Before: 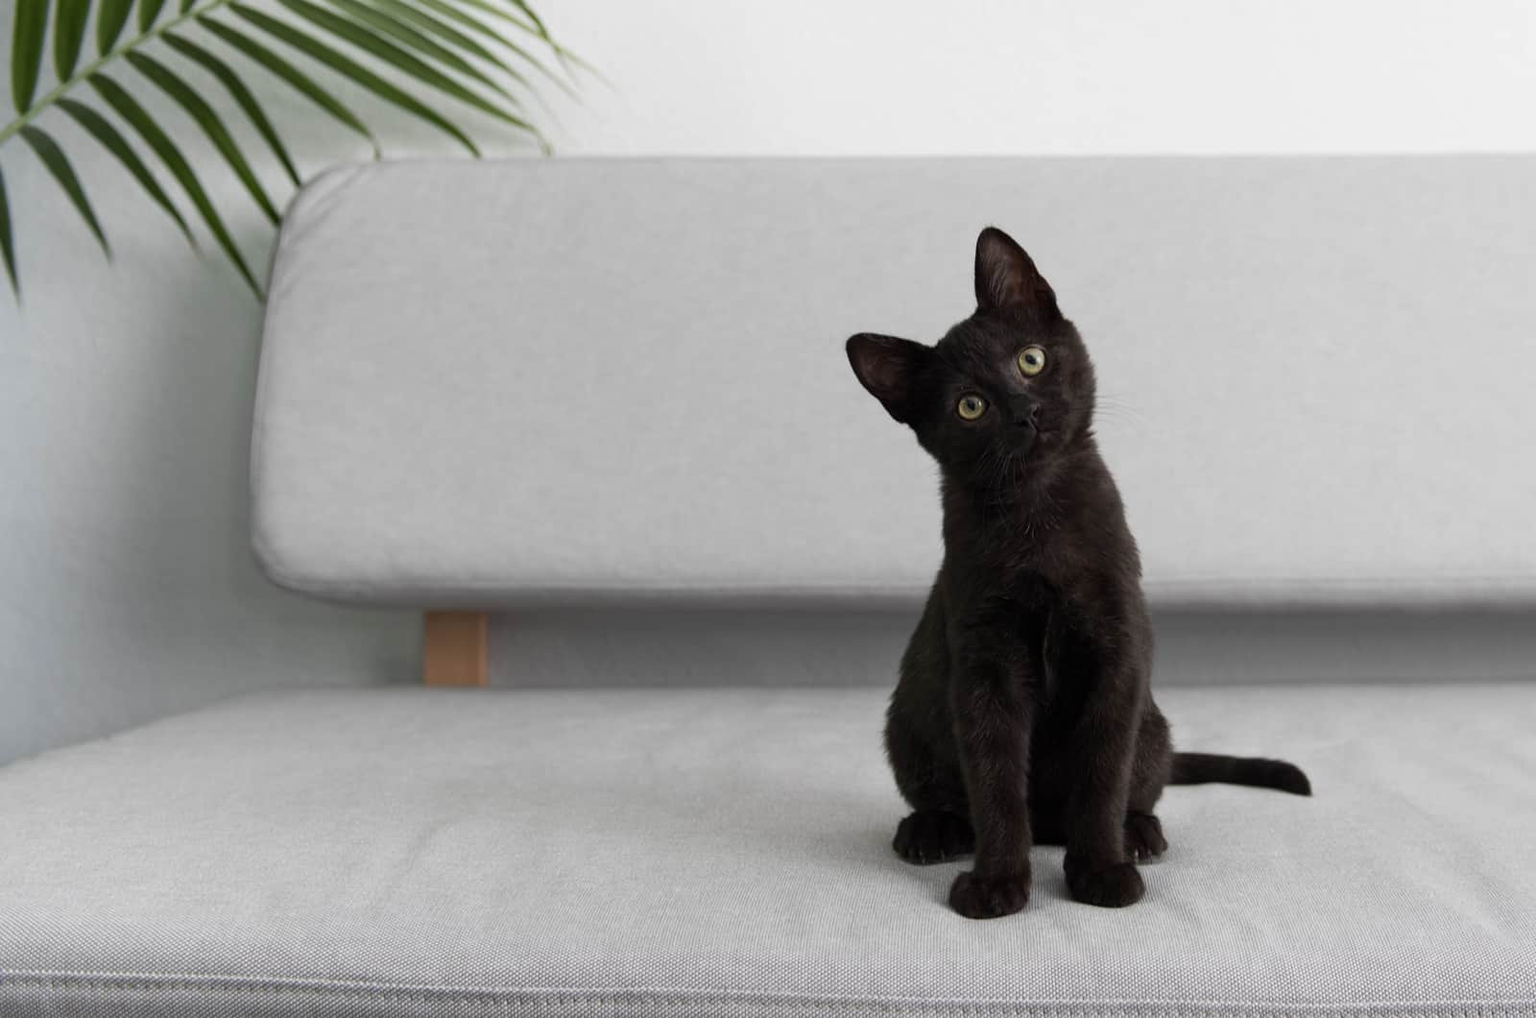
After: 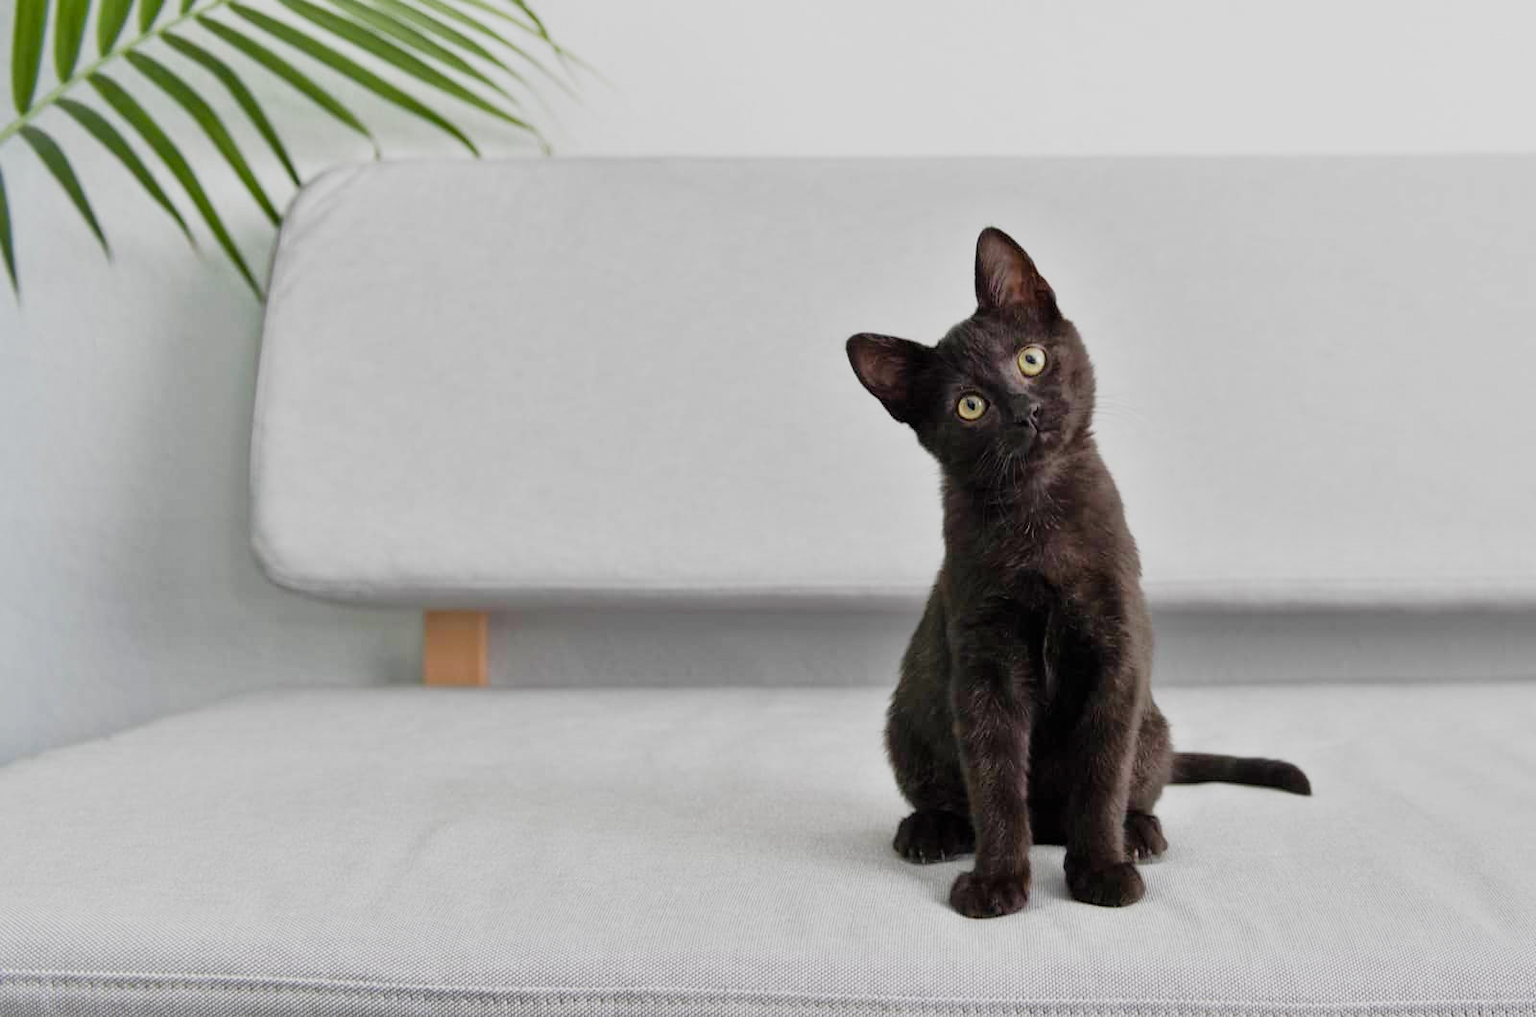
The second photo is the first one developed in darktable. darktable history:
tone equalizer: -8 EV 2 EV, -7 EV 2 EV, -6 EV 2 EV, -5 EV 2 EV, -4 EV 2 EV, -3 EV 1.5 EV, -2 EV 1 EV, -1 EV 0.5 EV
sigmoid: on, module defaults
